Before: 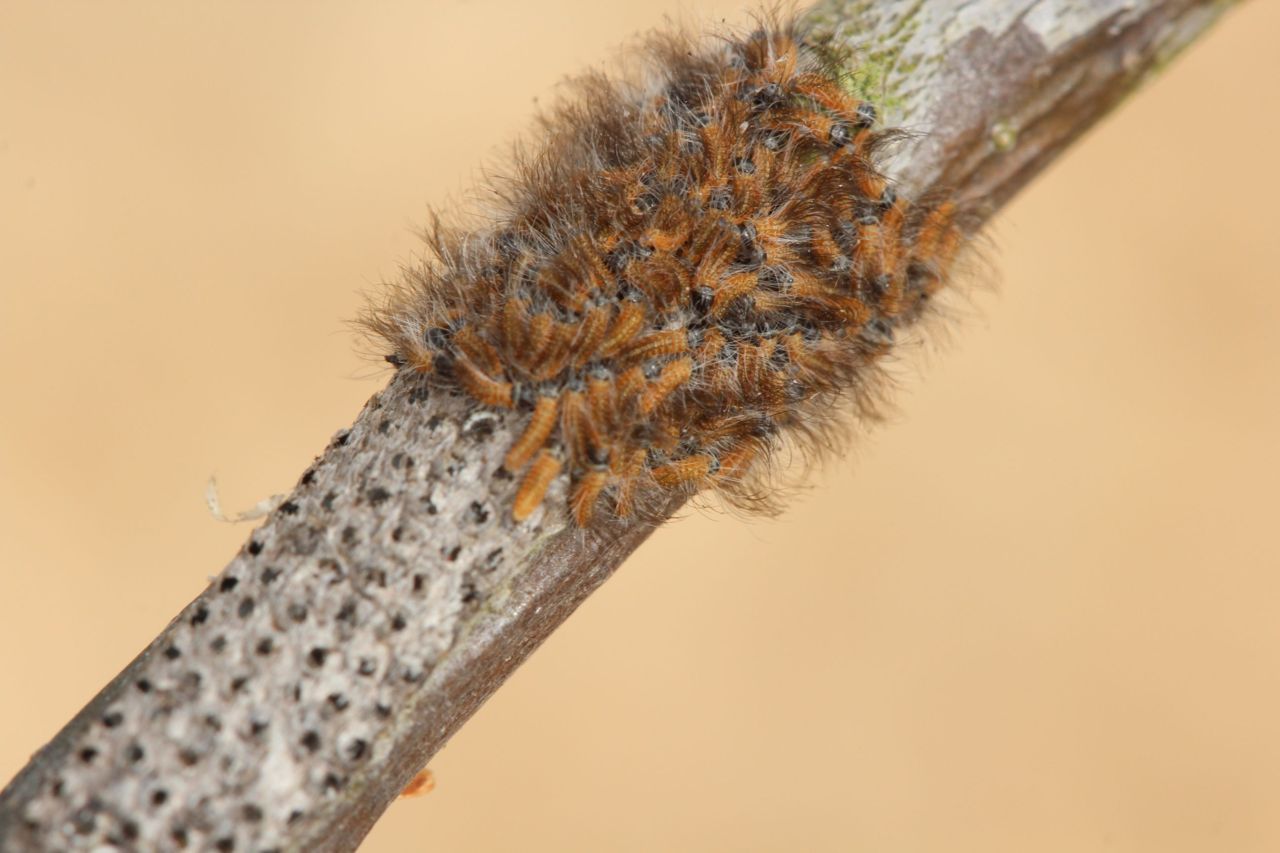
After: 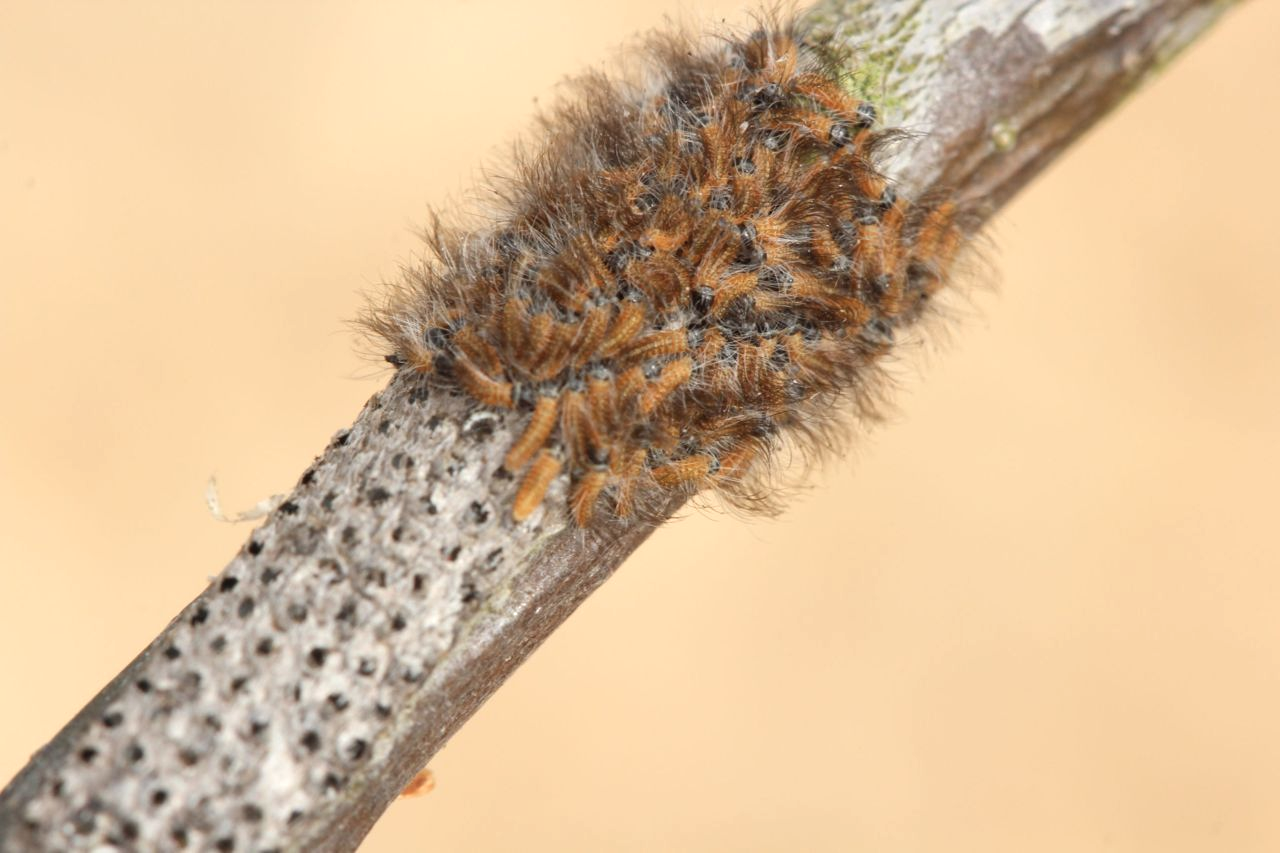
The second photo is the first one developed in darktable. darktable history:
shadows and highlights: radius 112.83, shadows 51.44, white point adjustment 9.06, highlights -2.89, soften with gaussian
contrast brightness saturation: saturation -0.062
